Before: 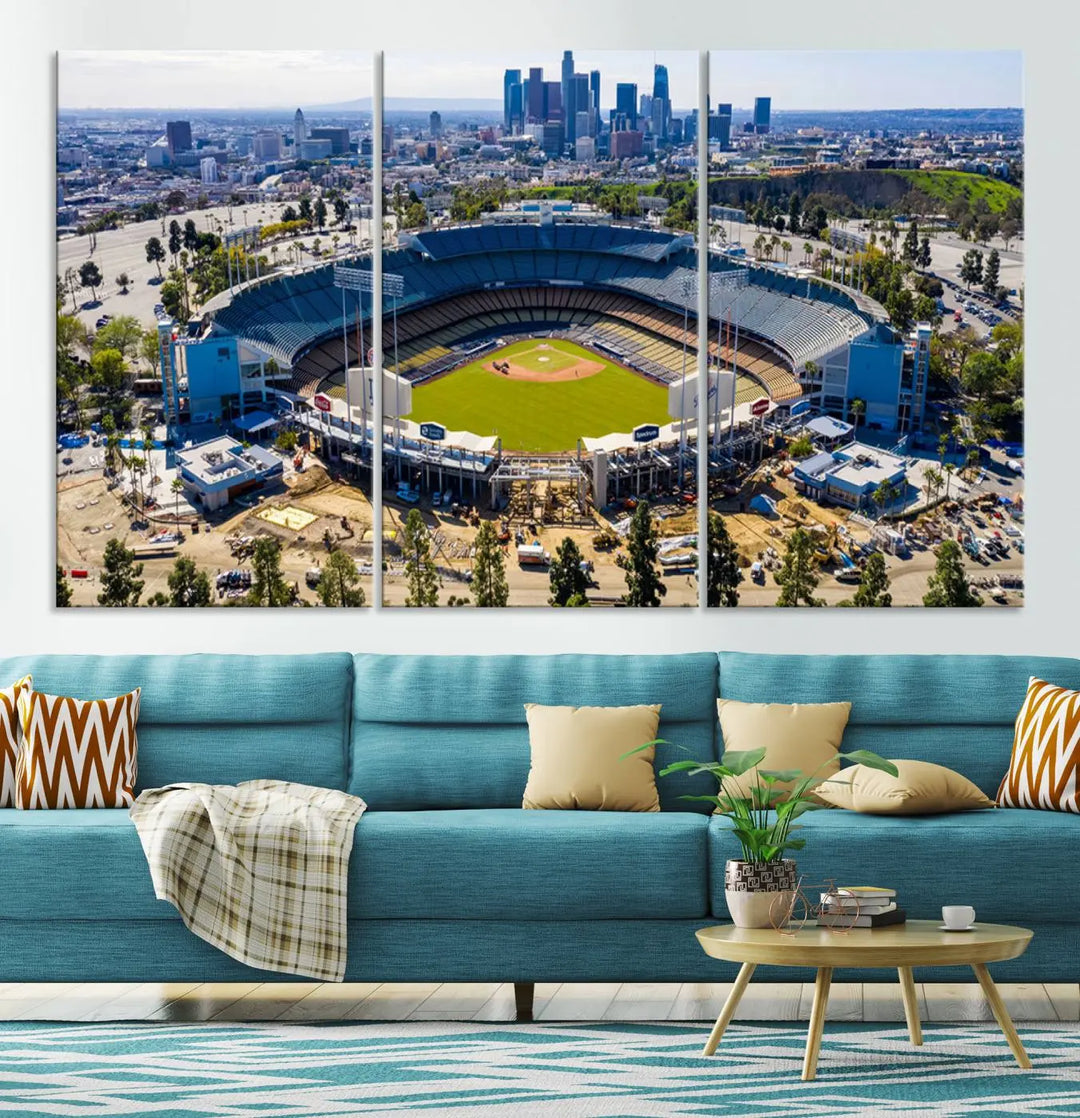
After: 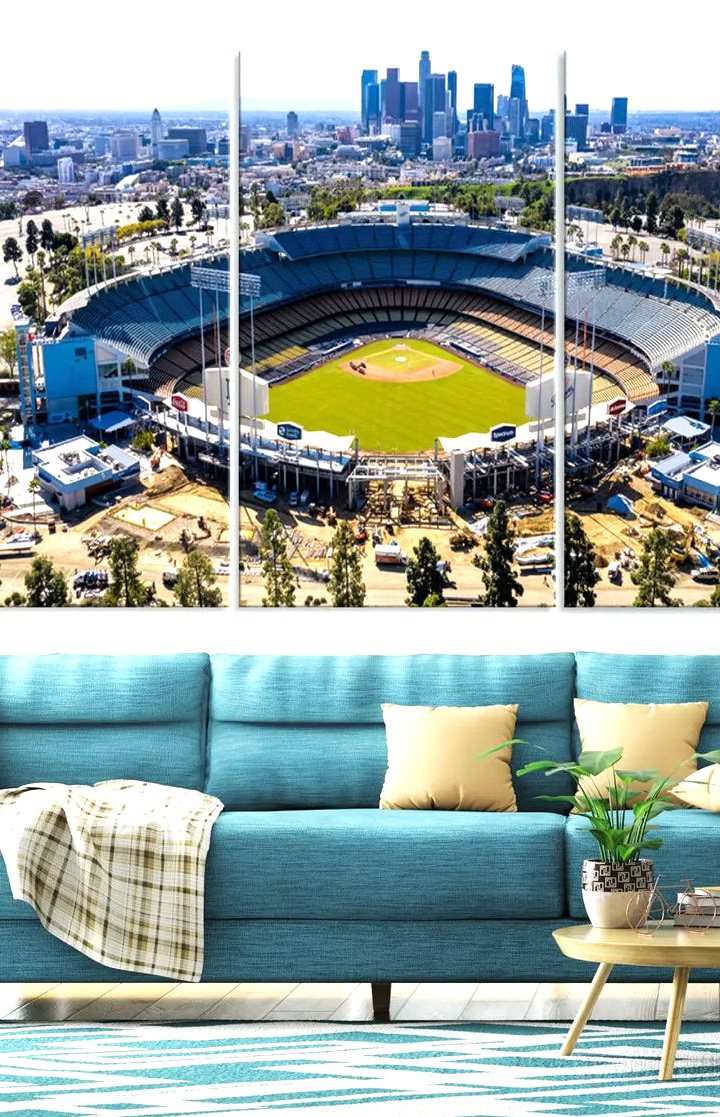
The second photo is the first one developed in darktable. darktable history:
tone equalizer: -8 EV -0.734 EV, -7 EV -0.731 EV, -6 EV -0.601 EV, -5 EV -0.374 EV, -3 EV 0.371 EV, -2 EV 0.6 EV, -1 EV 0.689 EV, +0 EV 0.731 EV, smoothing 1
exposure: compensate highlight preservation false
crop and rotate: left 13.412%, right 19.875%
